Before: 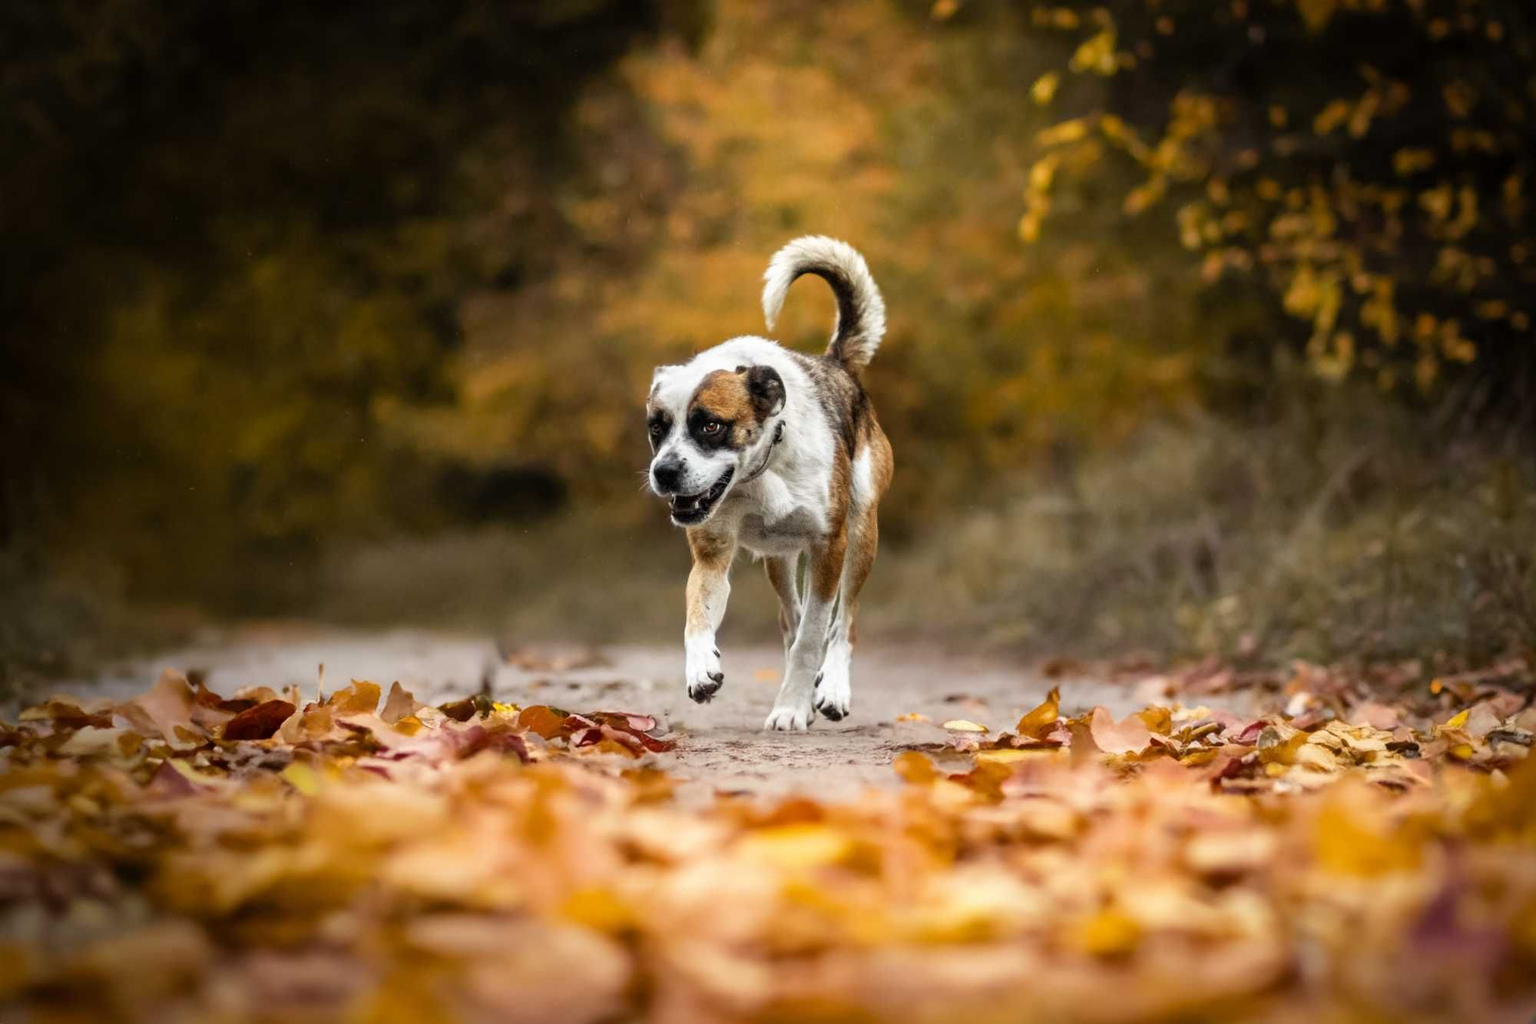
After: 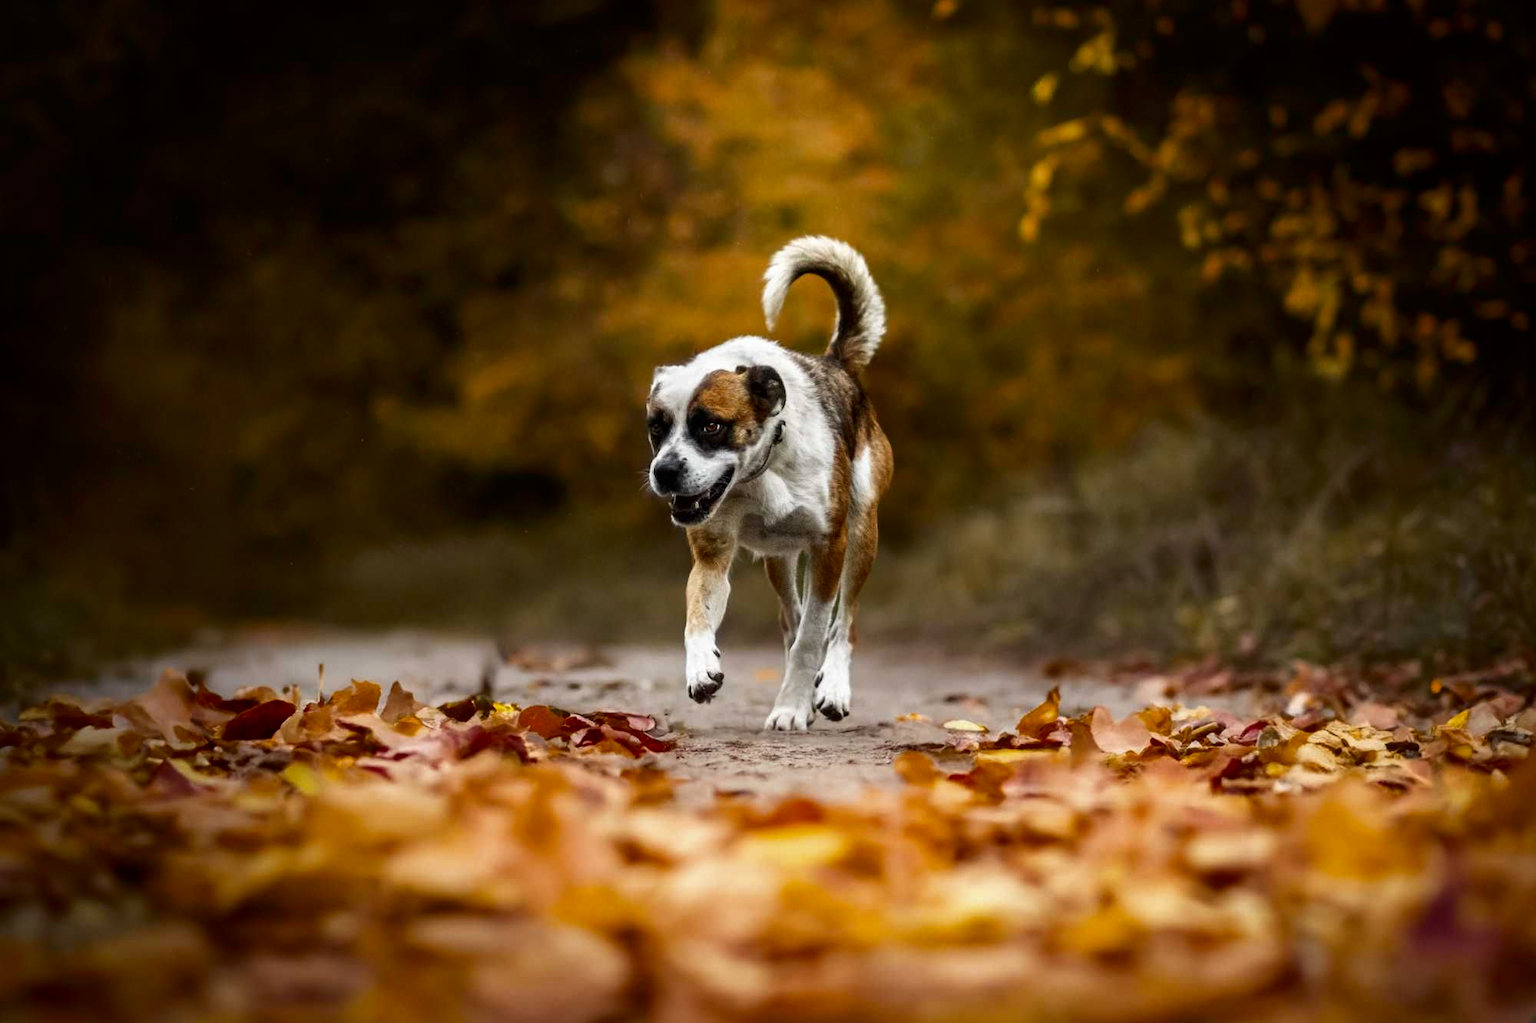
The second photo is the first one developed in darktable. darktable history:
contrast brightness saturation: brightness -0.214, saturation 0.078
